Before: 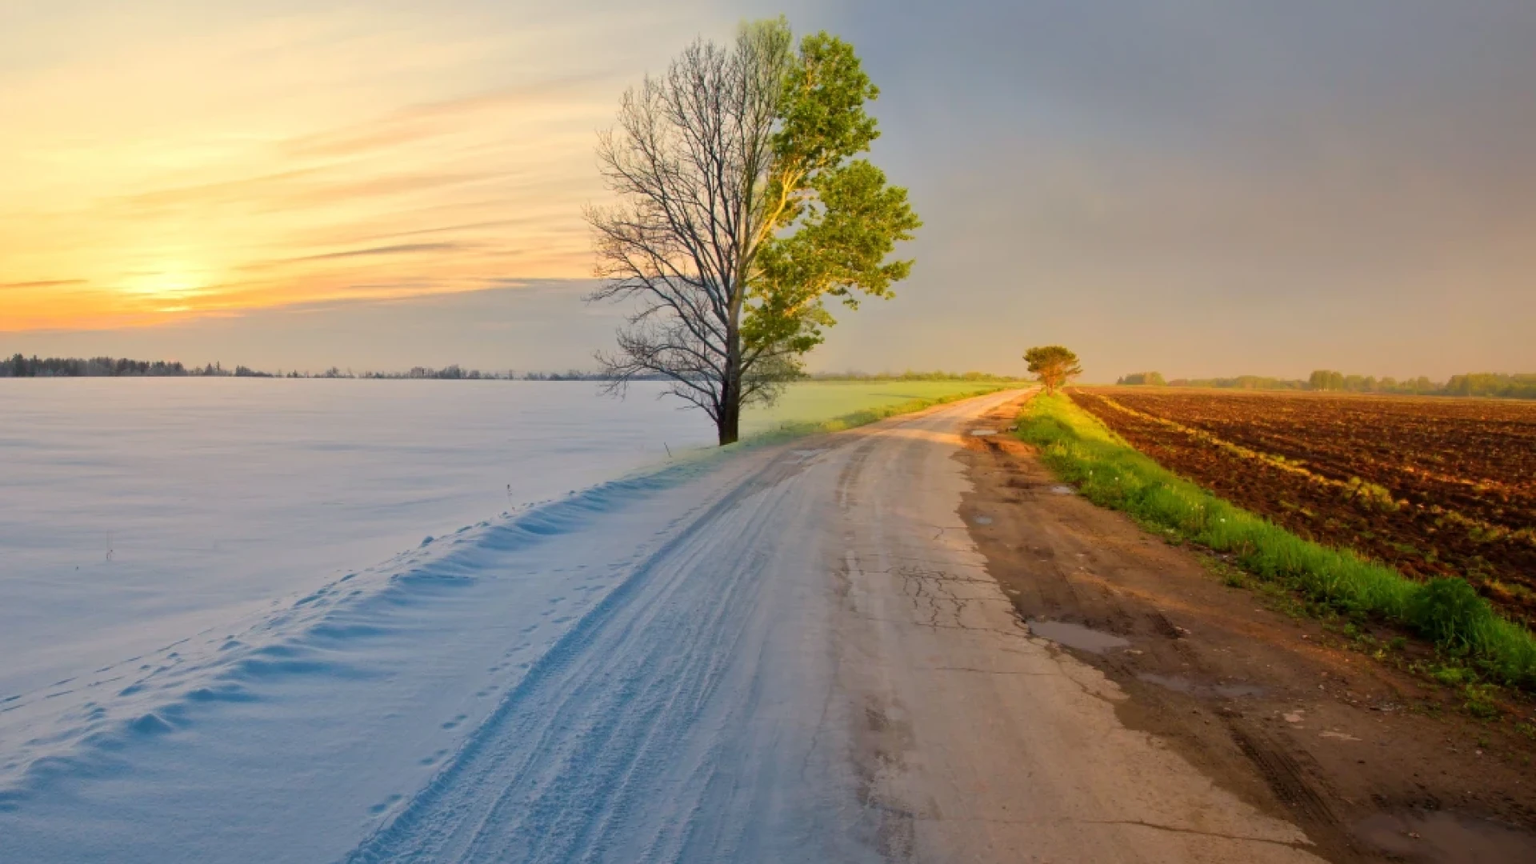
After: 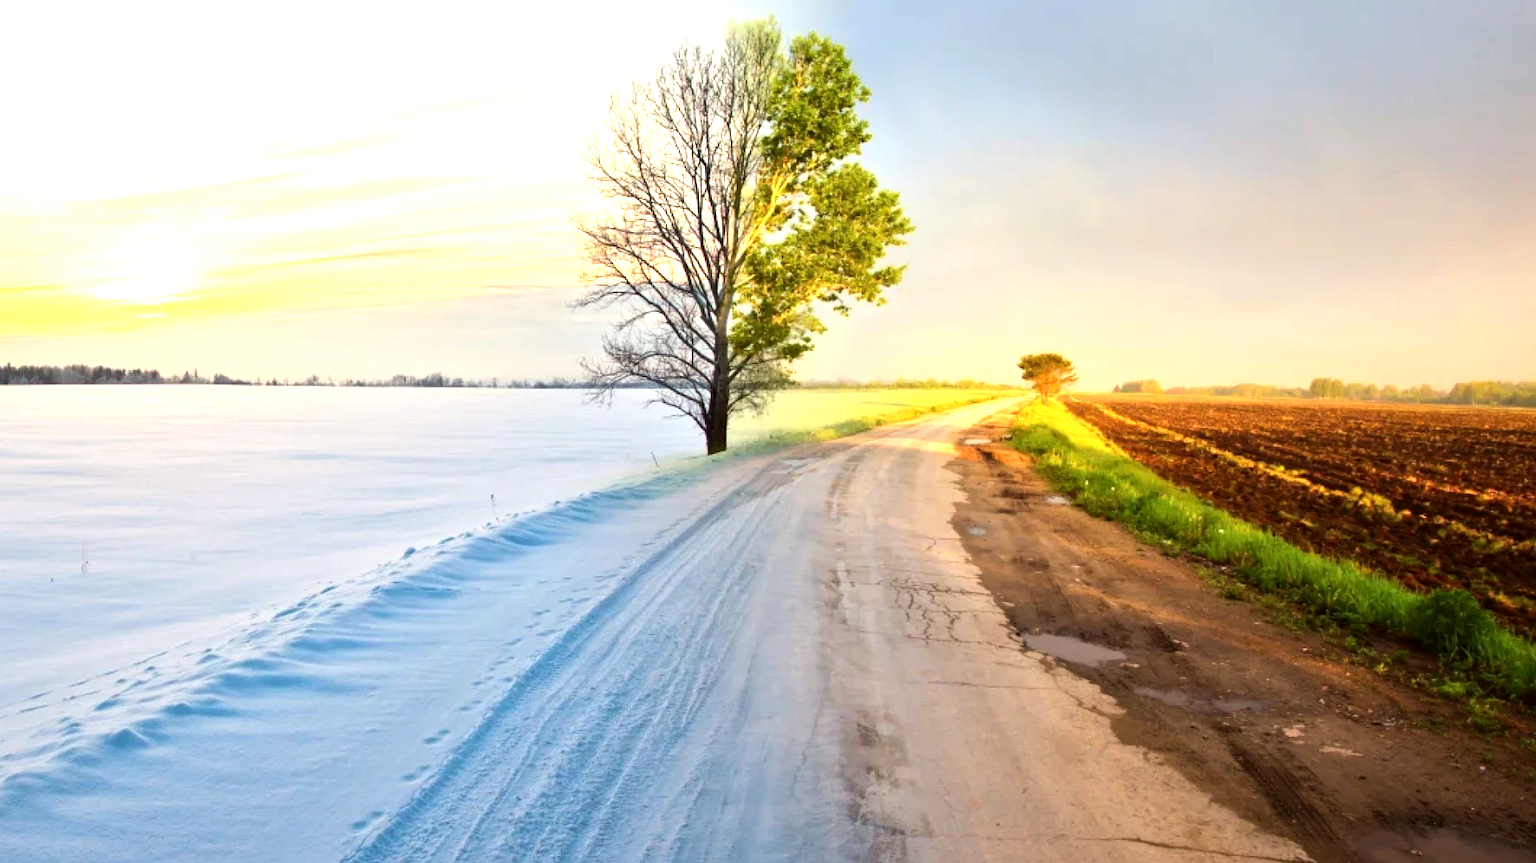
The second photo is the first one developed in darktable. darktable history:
crop: left 1.743%, right 0.268%, bottom 2.011%
color correction: highlights a* -2.73, highlights b* -2.09, shadows a* 2.41, shadows b* 2.73
exposure: exposure 0.6 EV, compensate highlight preservation false
tone equalizer: -8 EV -0.75 EV, -7 EV -0.7 EV, -6 EV -0.6 EV, -5 EV -0.4 EV, -3 EV 0.4 EV, -2 EV 0.6 EV, -1 EV 0.7 EV, +0 EV 0.75 EV, edges refinement/feathering 500, mask exposure compensation -1.57 EV, preserve details no
